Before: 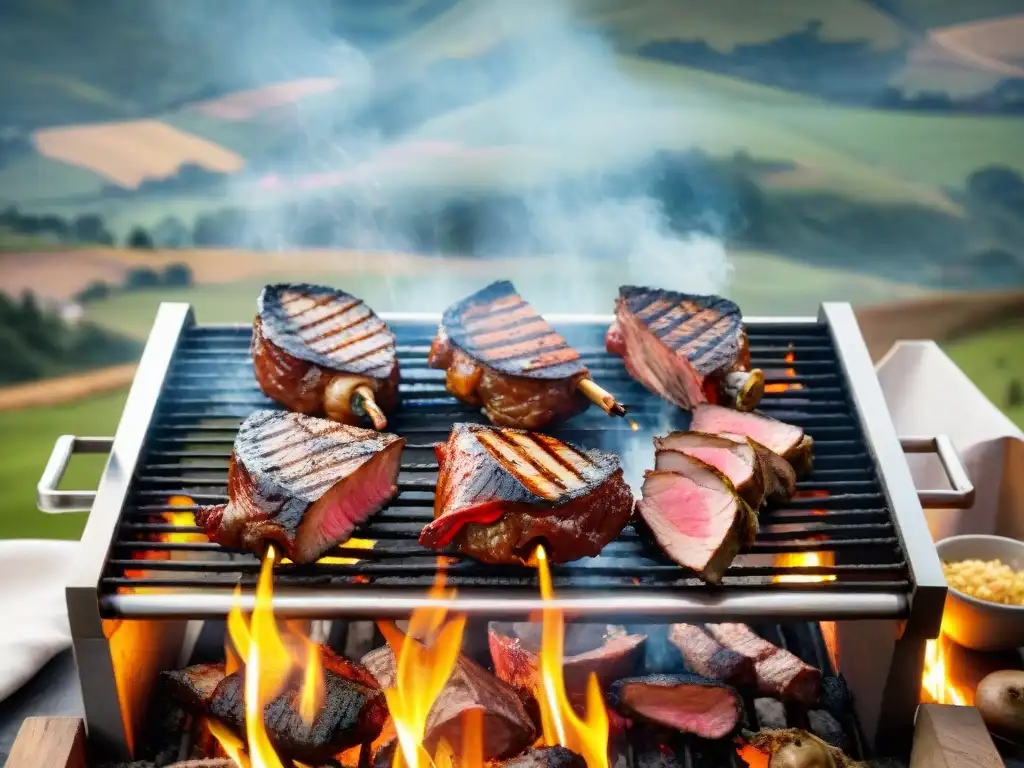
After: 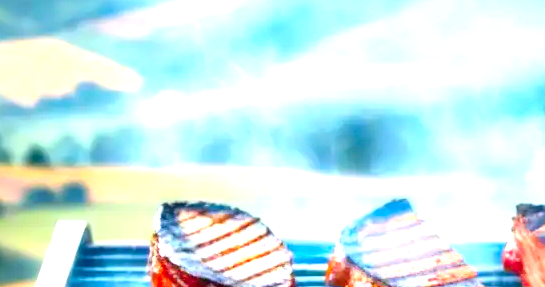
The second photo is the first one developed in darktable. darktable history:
exposure: exposure 1.26 EV, compensate exposure bias true, compensate highlight preservation false
crop: left 10.101%, top 10.74%, right 36.622%, bottom 51.792%
contrast brightness saturation: saturation 0.519
